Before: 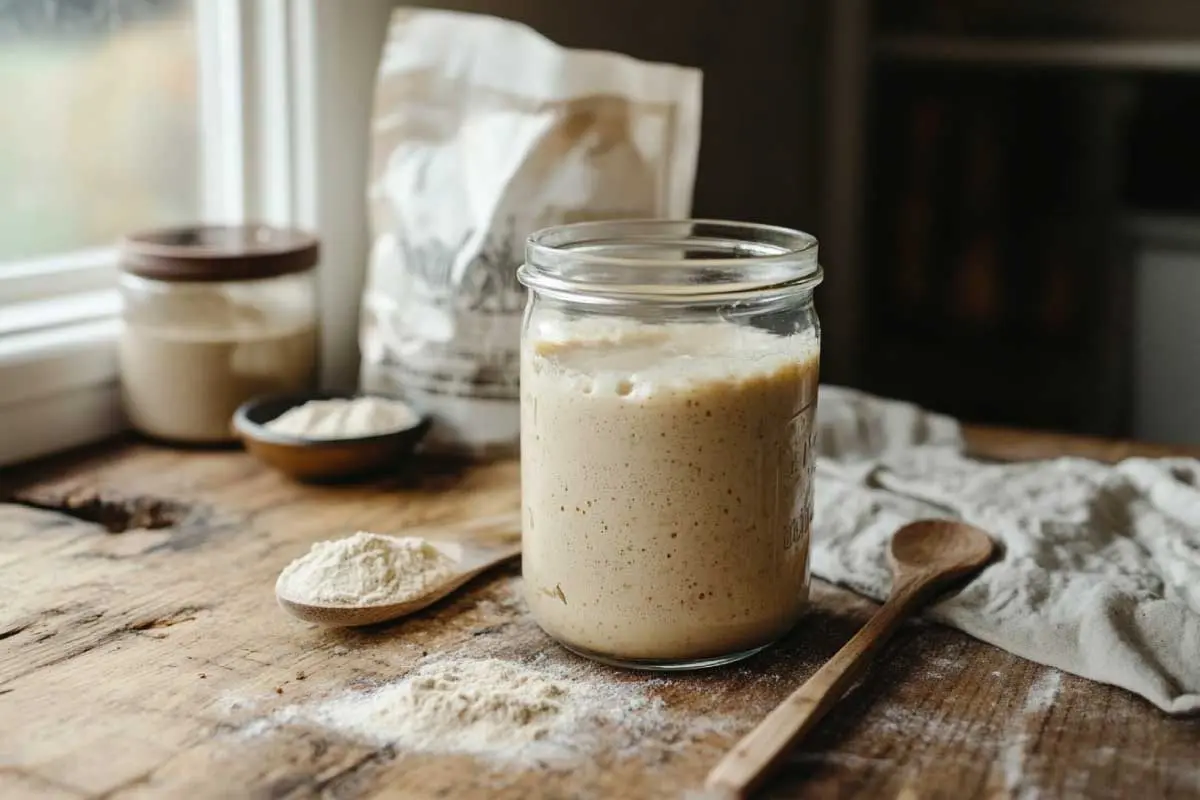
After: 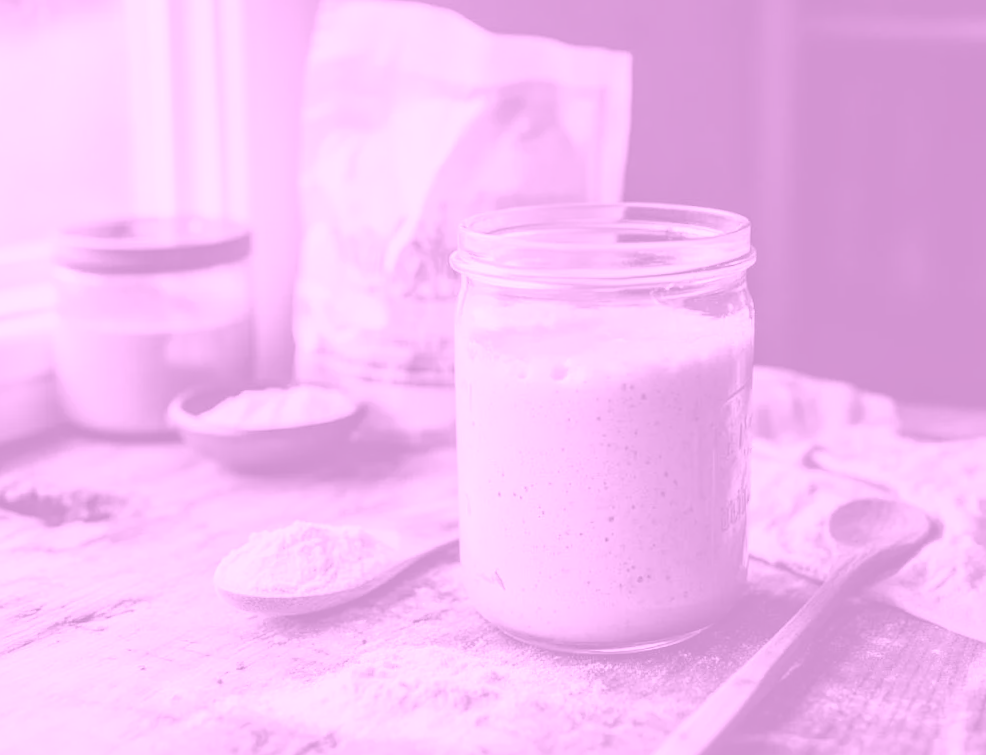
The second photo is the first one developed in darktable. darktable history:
colorize: hue 331.2°, saturation 75%, source mix 30.28%, lightness 70.52%, version 1
crop and rotate: angle 1°, left 4.281%, top 0.642%, right 11.383%, bottom 2.486%
local contrast: on, module defaults
contrast brightness saturation: contrast 0.1, saturation -0.36
